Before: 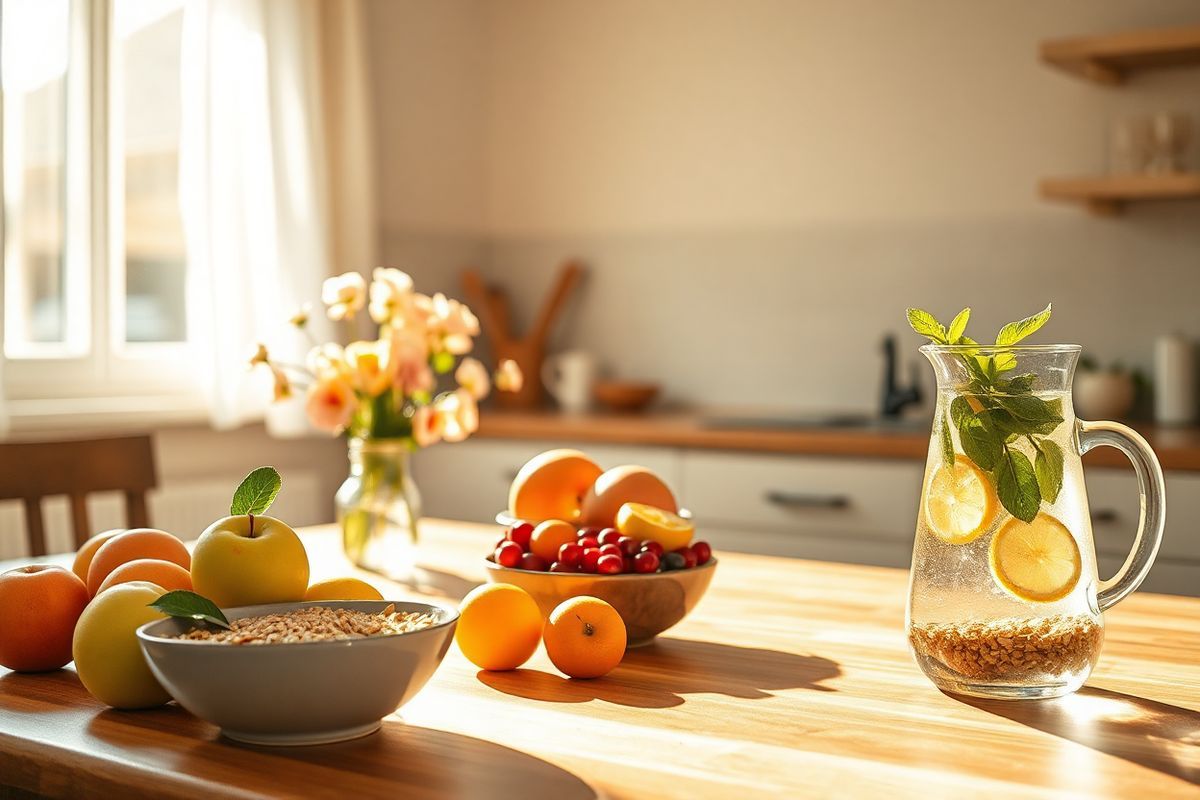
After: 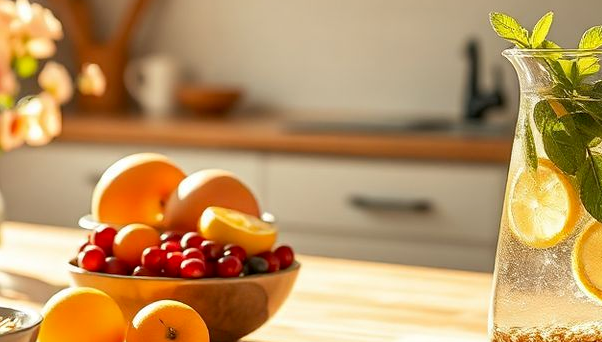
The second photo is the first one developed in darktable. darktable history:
crop: left 34.777%, top 37.121%, right 15.055%, bottom 20.116%
exposure: black level correction 0.005, exposure 0.015 EV, compensate highlight preservation false
